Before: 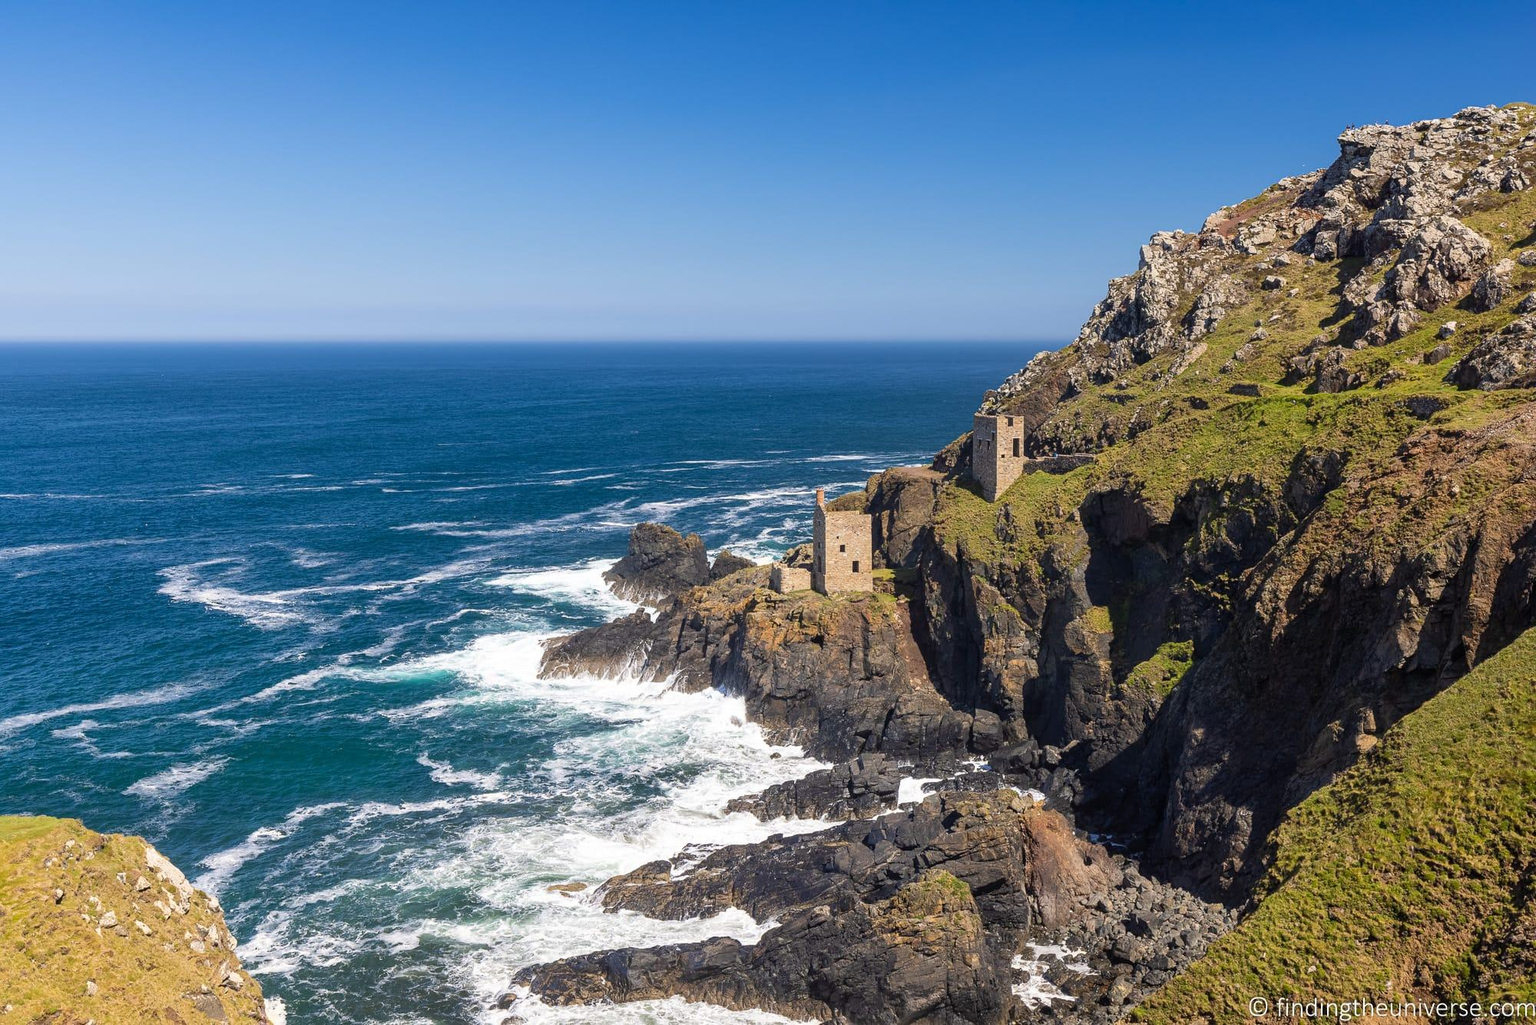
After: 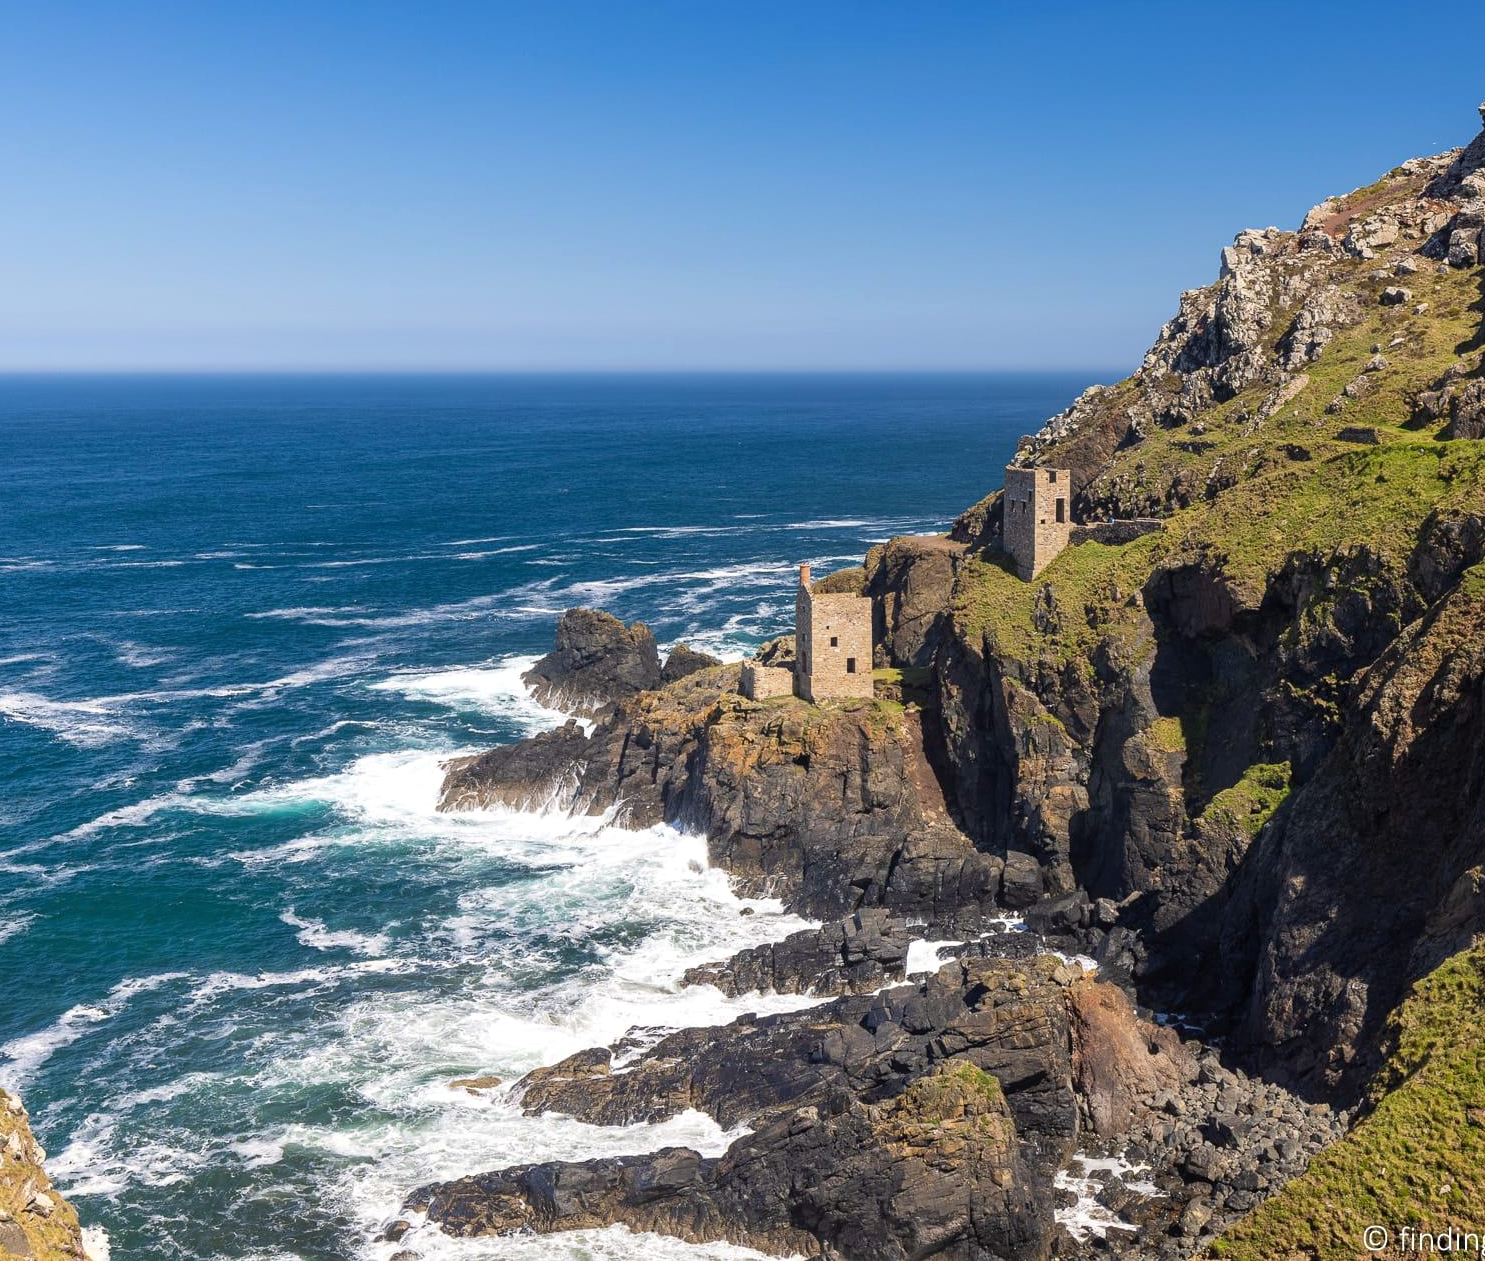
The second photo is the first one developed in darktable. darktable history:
crop and rotate: left 13.16%, top 5.43%, right 12.555%
shadows and highlights: shadows 13.31, white point adjustment 1.27, highlights -0.329, shadows color adjustment 99.16%, highlights color adjustment 0.754%, soften with gaussian
